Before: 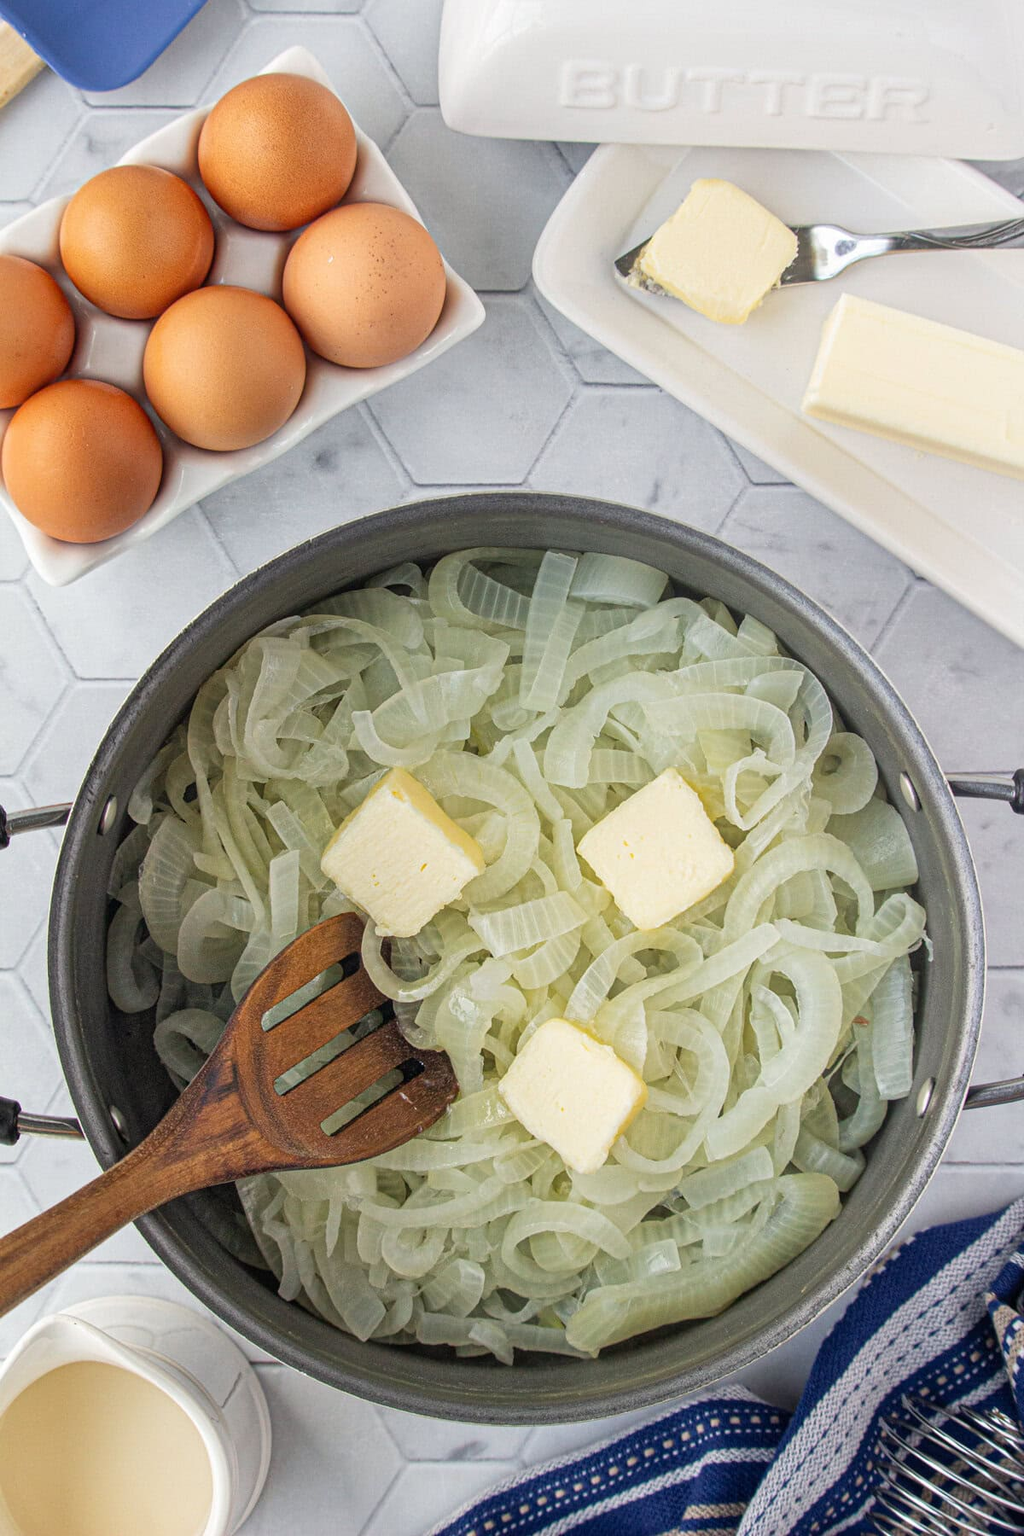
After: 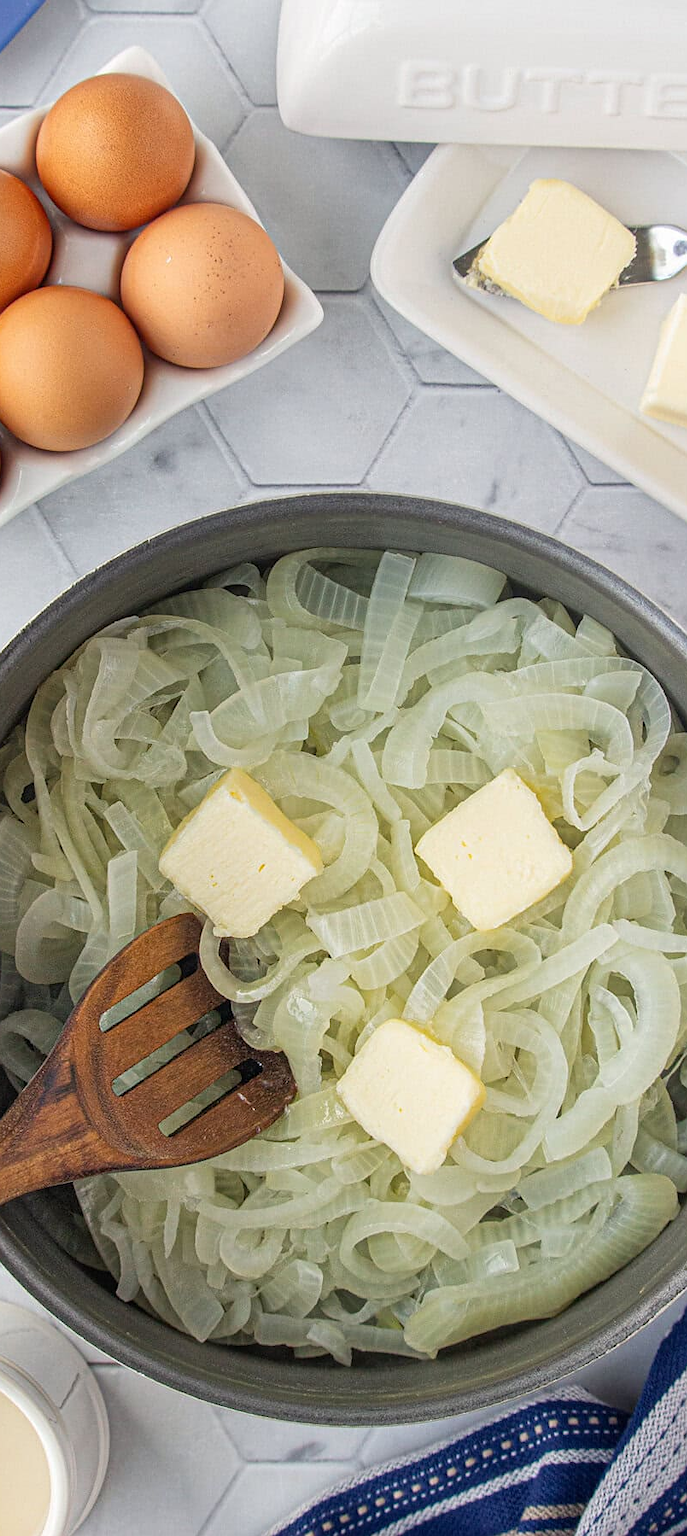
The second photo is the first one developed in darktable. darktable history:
sharpen: radius 0.998
crop and rotate: left 15.867%, right 16.996%
